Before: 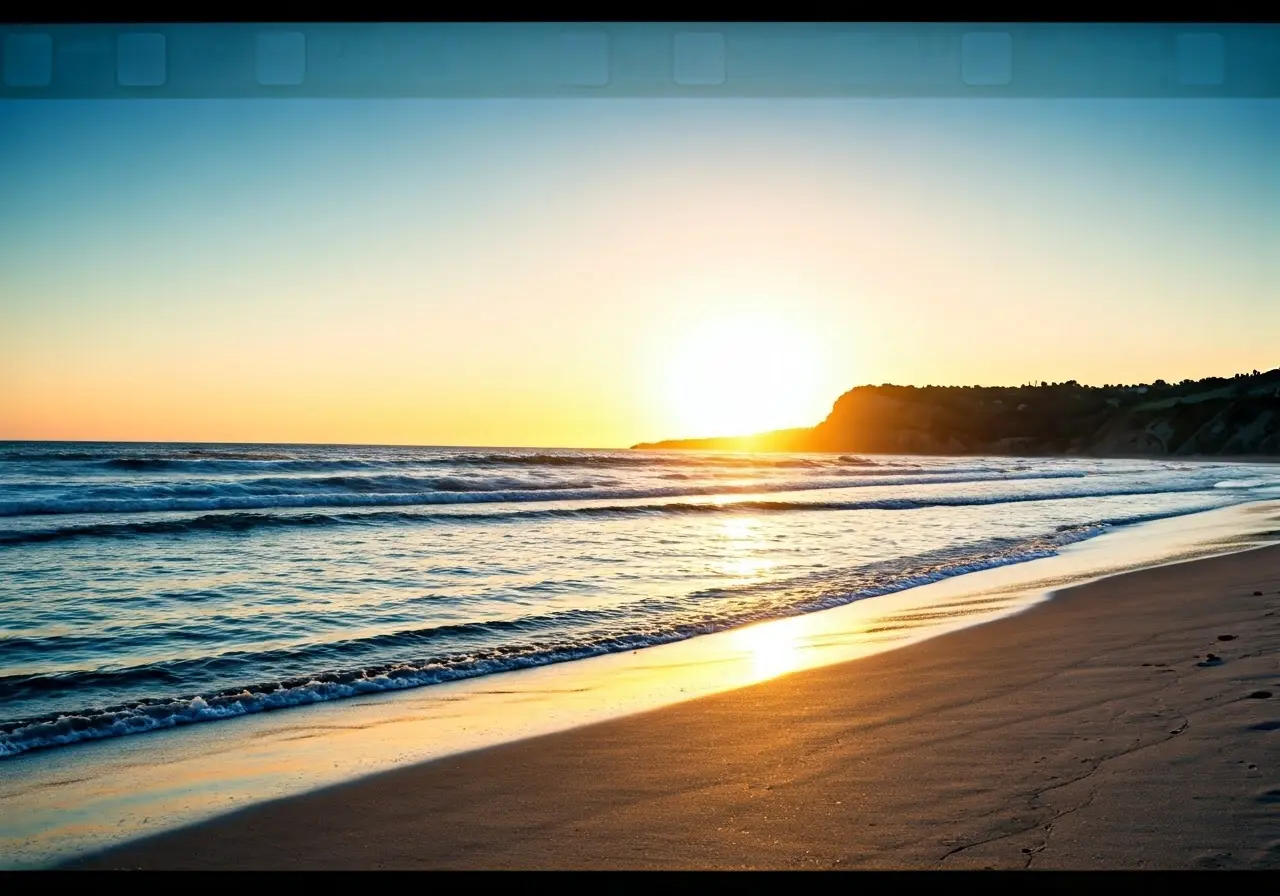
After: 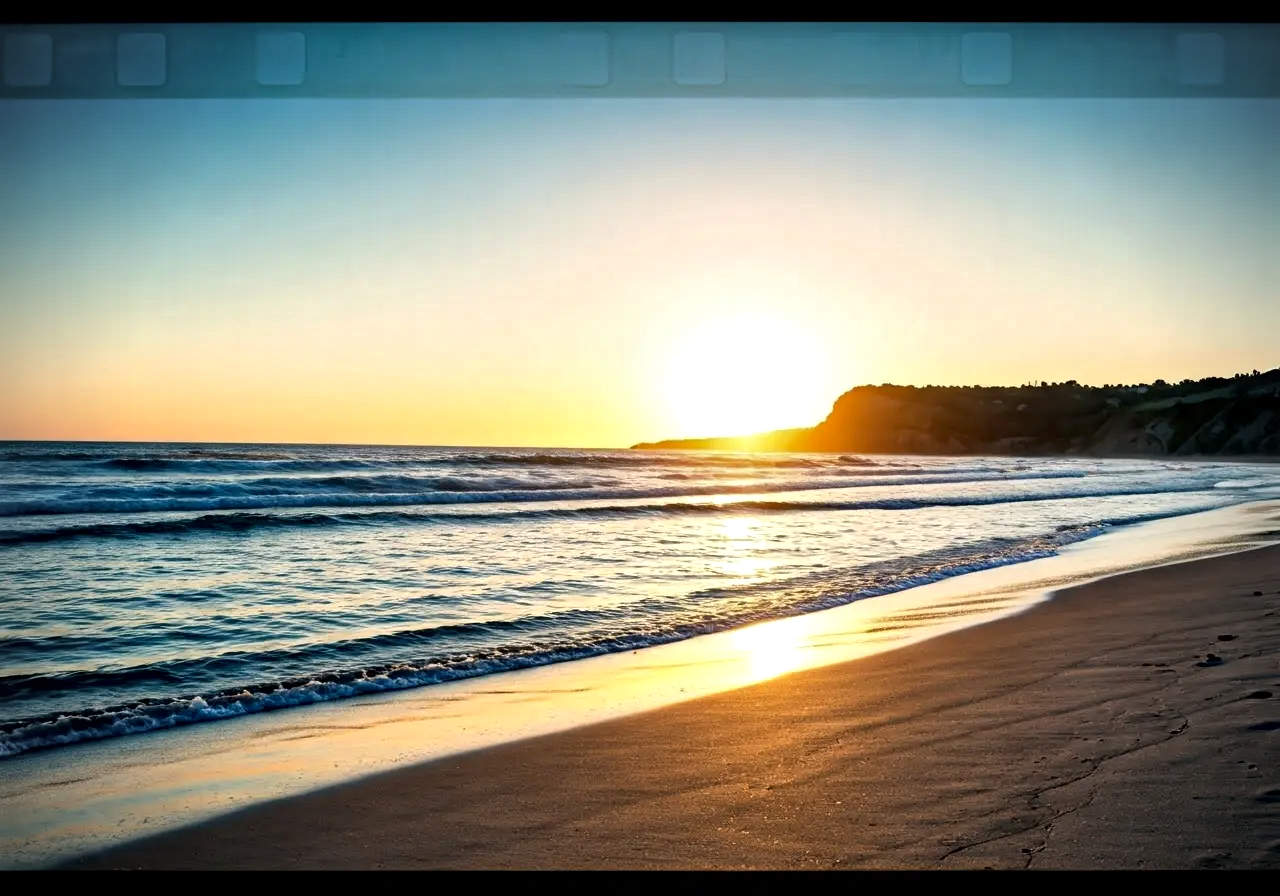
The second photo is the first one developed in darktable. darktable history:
local contrast: mode bilateral grid, contrast 20, coarseness 50, detail 171%, midtone range 0.2
vignetting: on, module defaults
